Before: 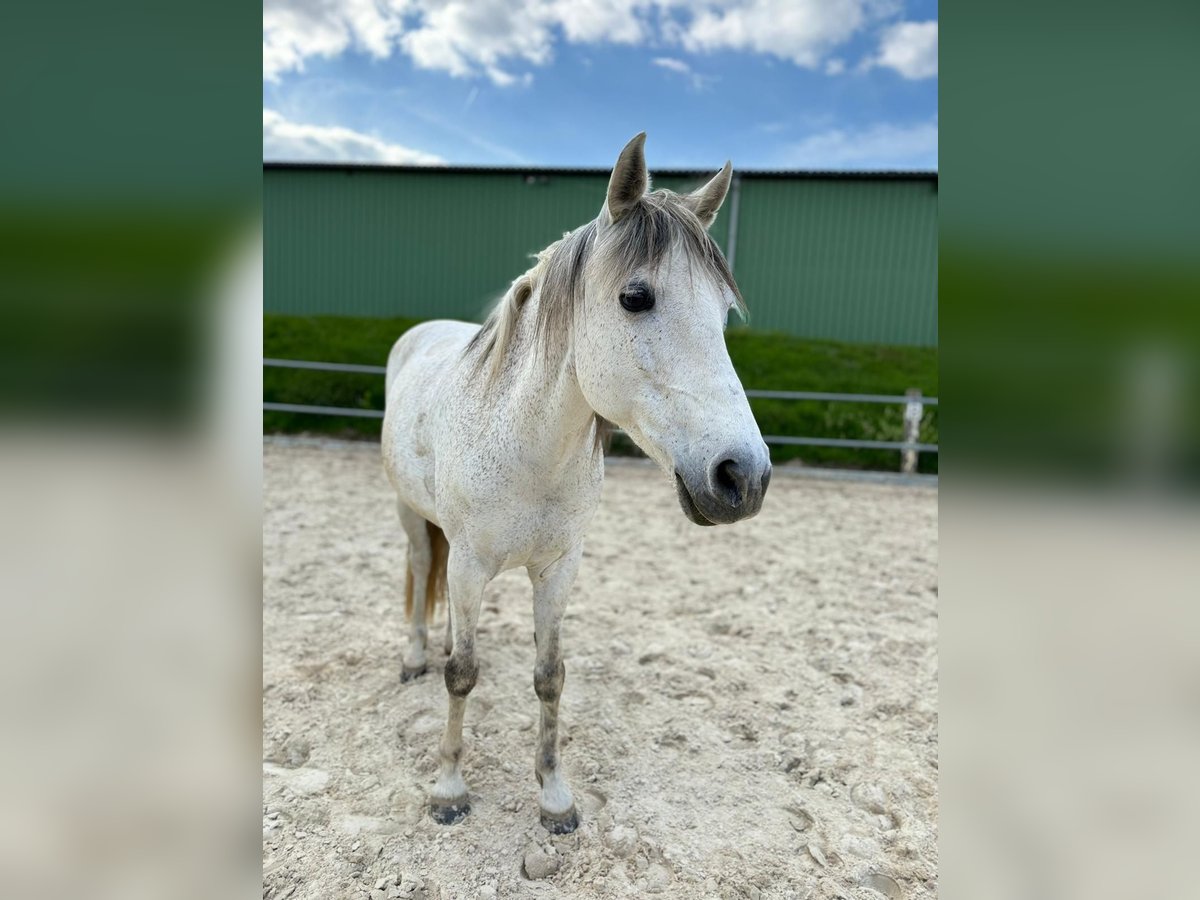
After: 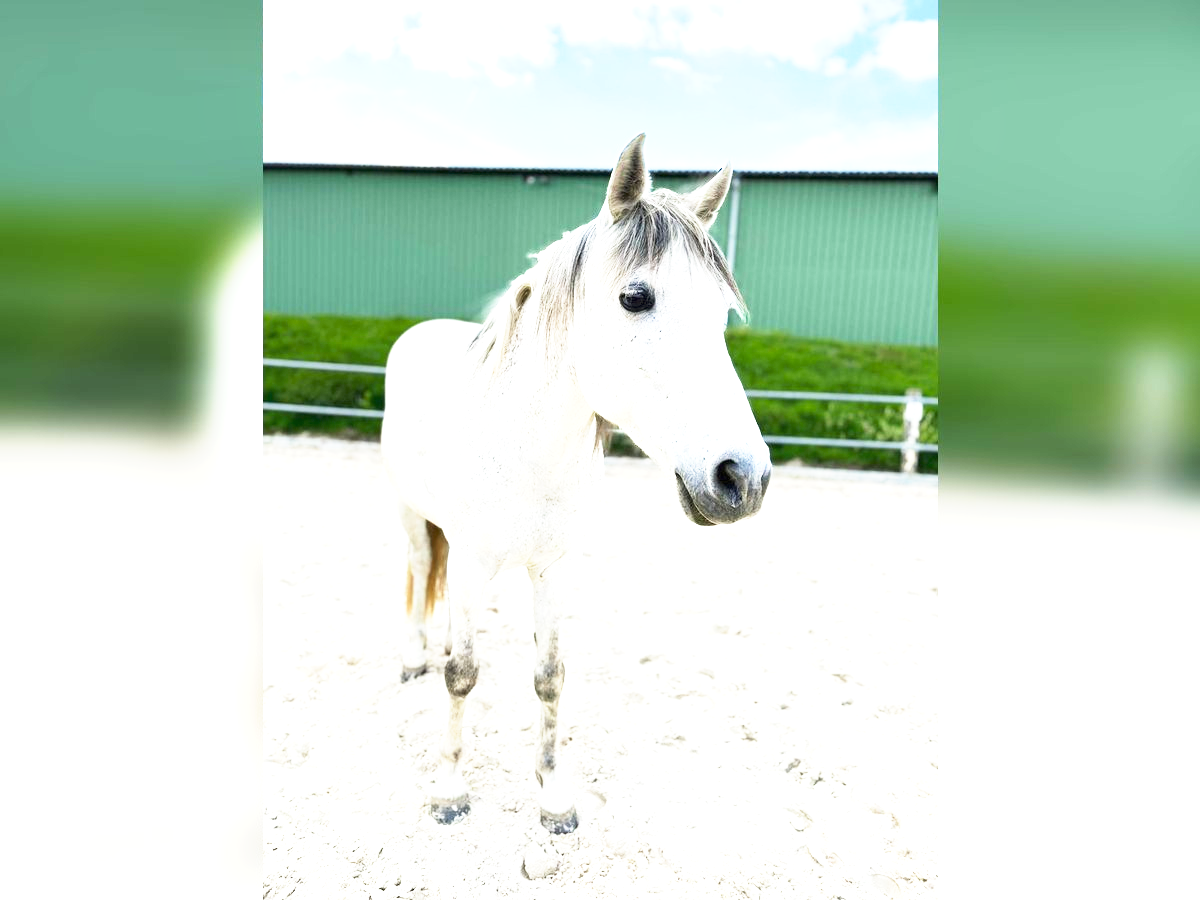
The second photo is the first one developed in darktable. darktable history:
tone curve: curves: ch0 [(0, 0) (0.003, 0.003) (0.011, 0.011) (0.025, 0.025) (0.044, 0.044) (0.069, 0.069) (0.1, 0.099) (0.136, 0.135) (0.177, 0.177) (0.224, 0.224) (0.277, 0.276) (0.335, 0.334) (0.399, 0.398) (0.468, 0.467) (0.543, 0.547) (0.623, 0.626) (0.709, 0.712) (0.801, 0.802) (0.898, 0.898) (1, 1)], preserve colors none
base curve: curves: ch0 [(0, 0) (0.557, 0.834) (1, 1)], preserve colors none
tone equalizer: on, module defaults
exposure: black level correction 0, exposure 1.477 EV, compensate highlight preservation false
